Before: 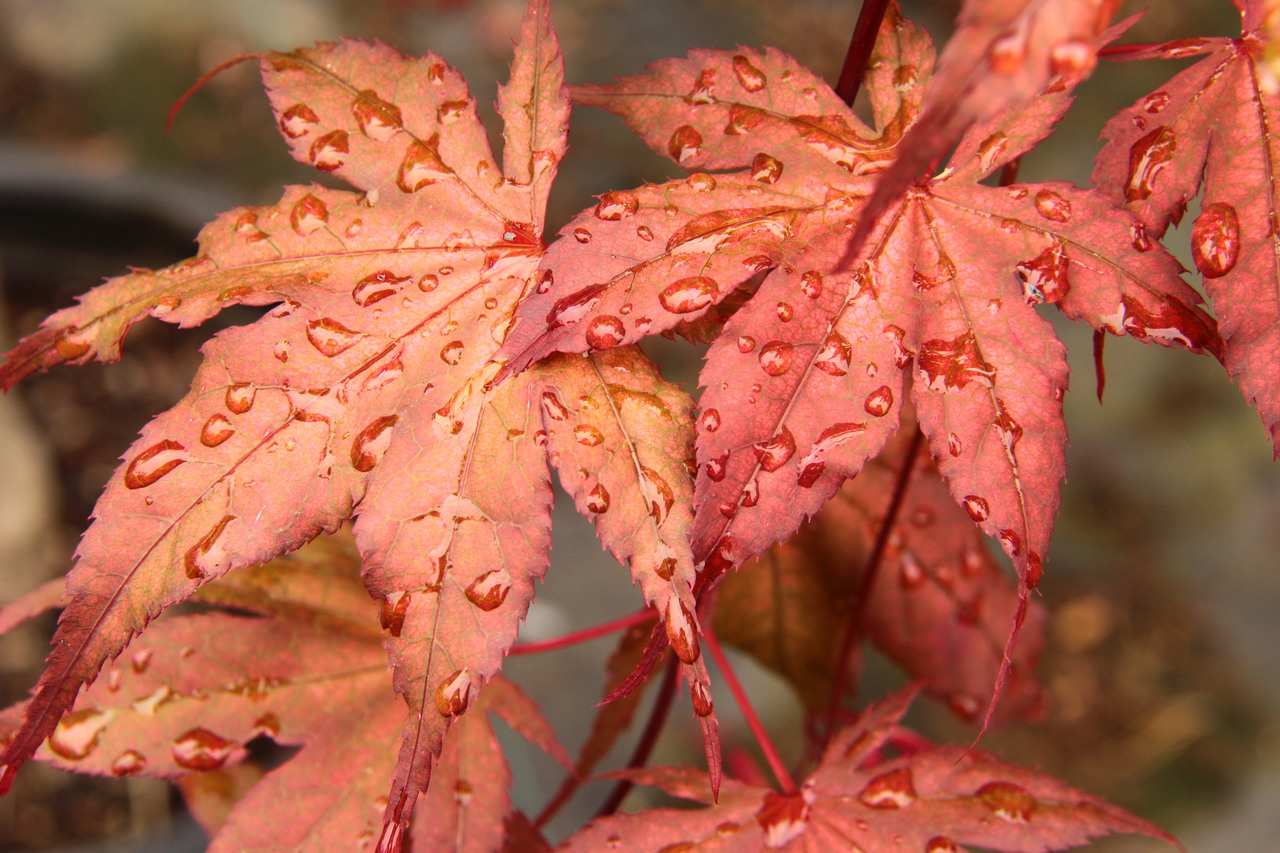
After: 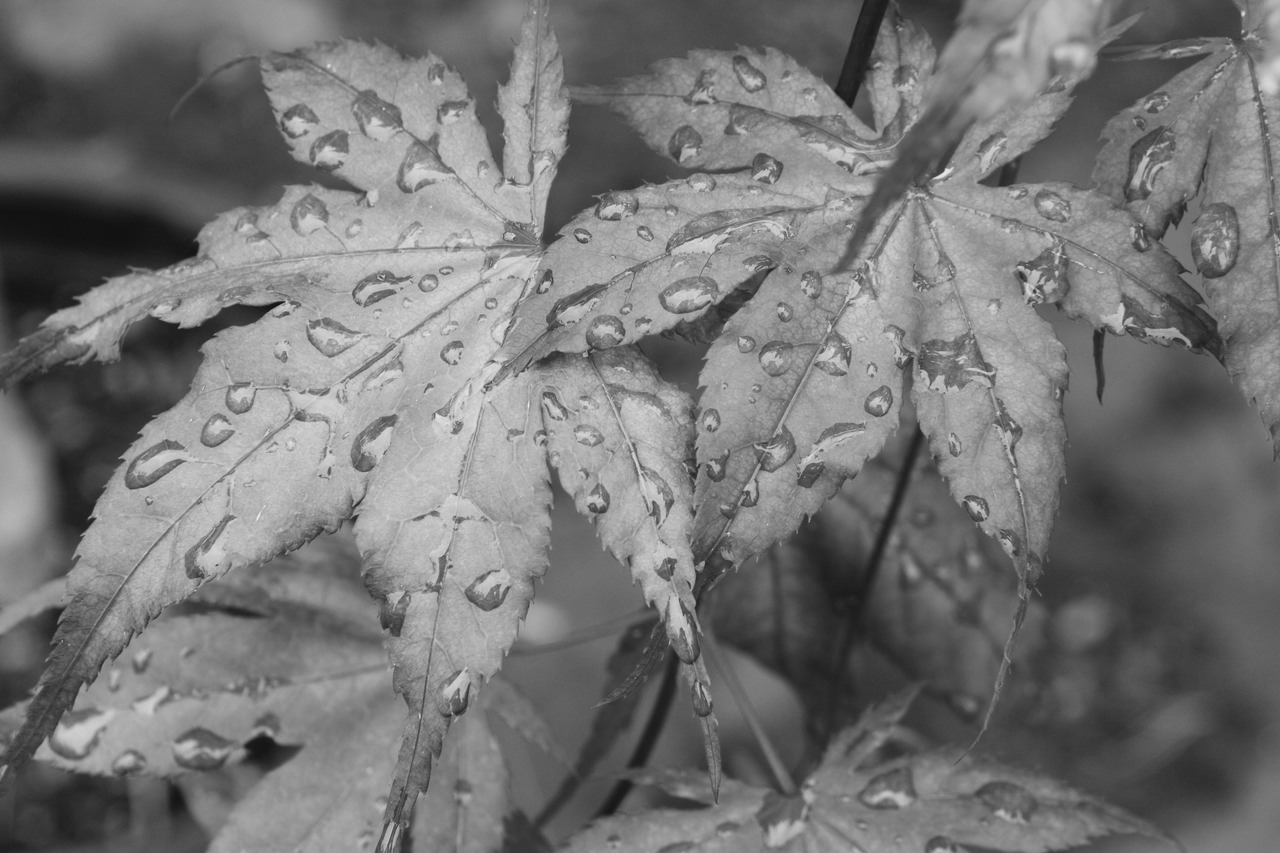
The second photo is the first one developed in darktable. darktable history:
monochrome: a 1.94, b -0.638
color correction: highlights a* -2.73, highlights b* -2.09, shadows a* 2.41, shadows b* 2.73
